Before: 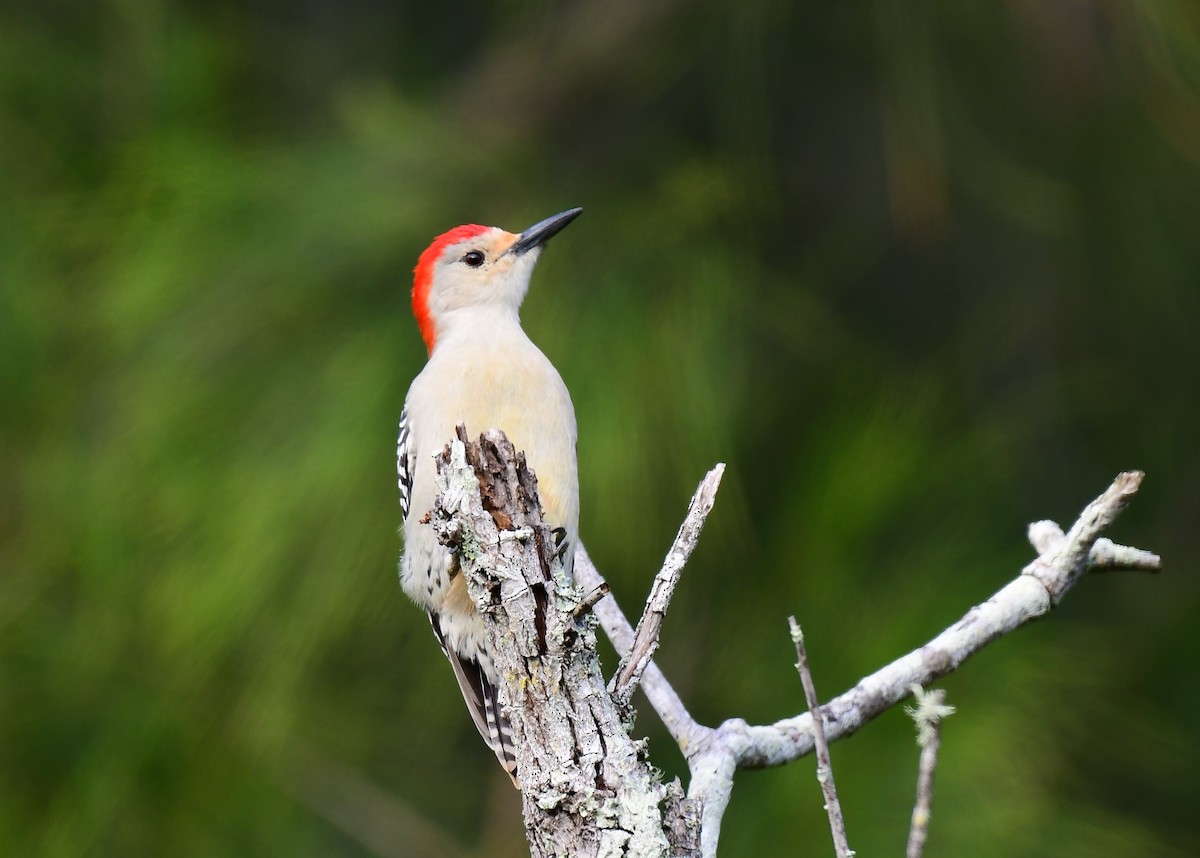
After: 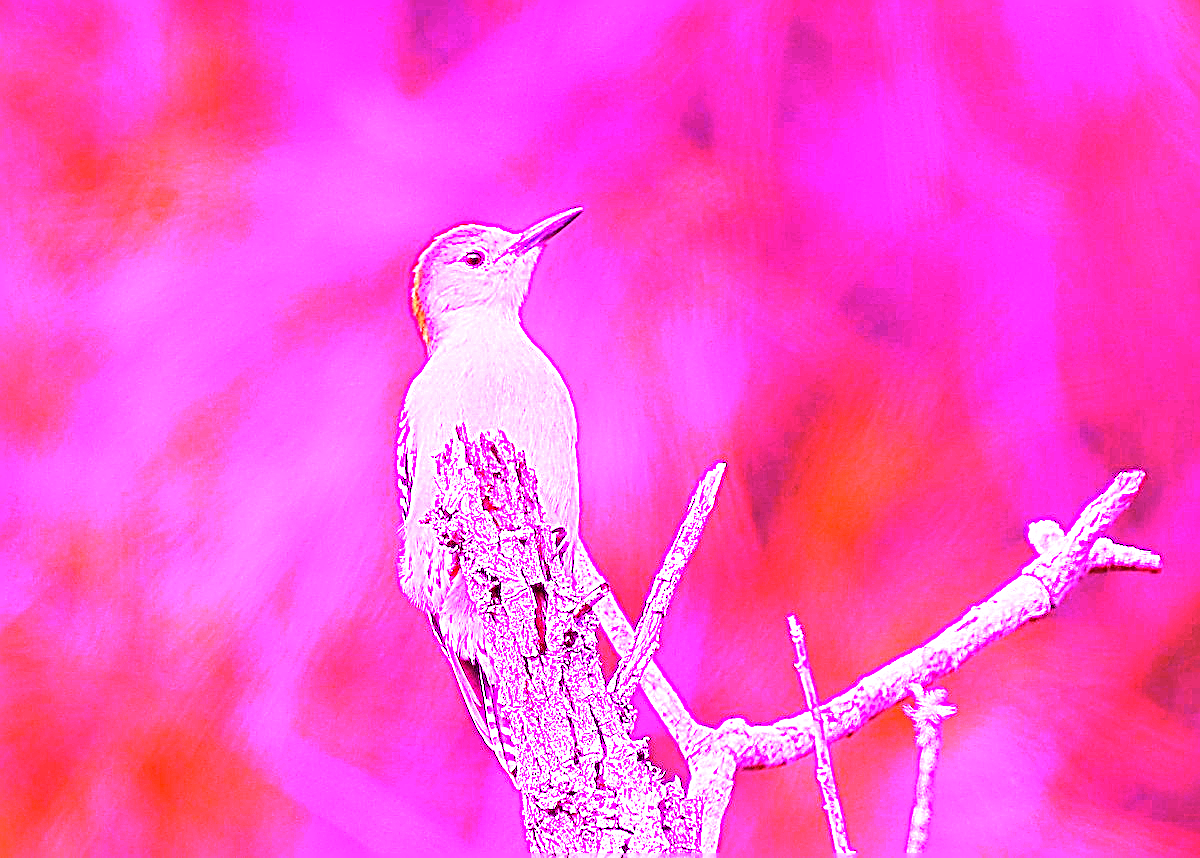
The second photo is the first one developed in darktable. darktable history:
white balance: red 8, blue 8
sharpen: on, module defaults
